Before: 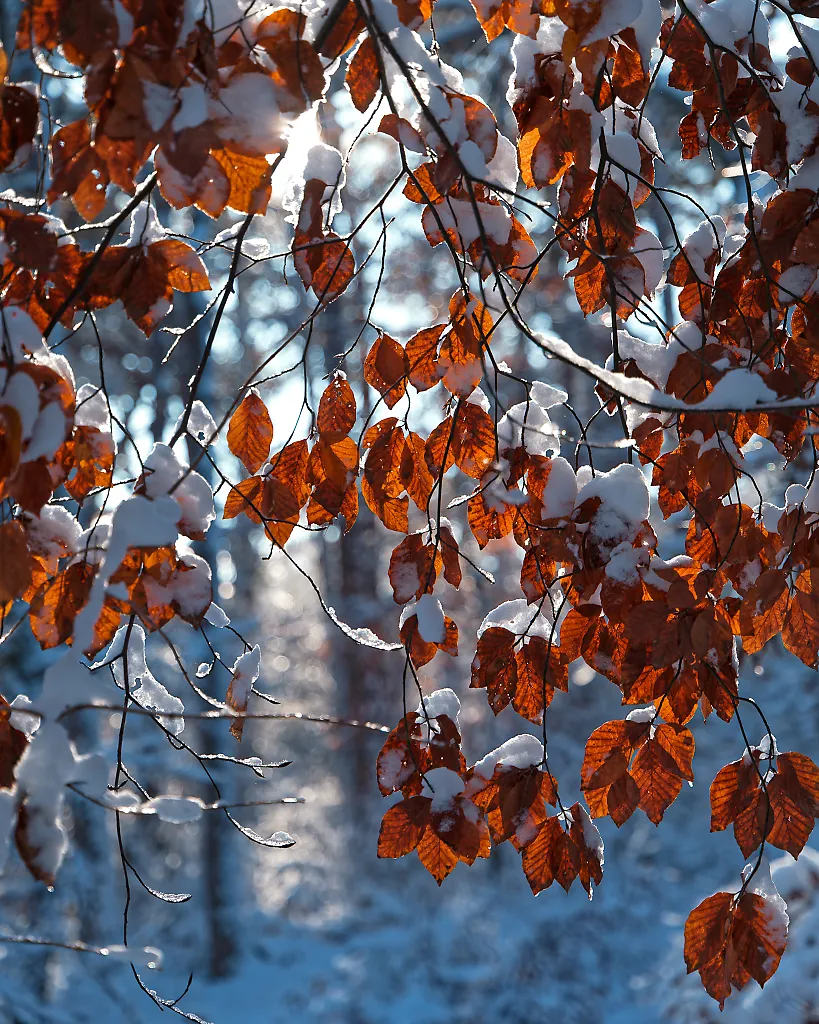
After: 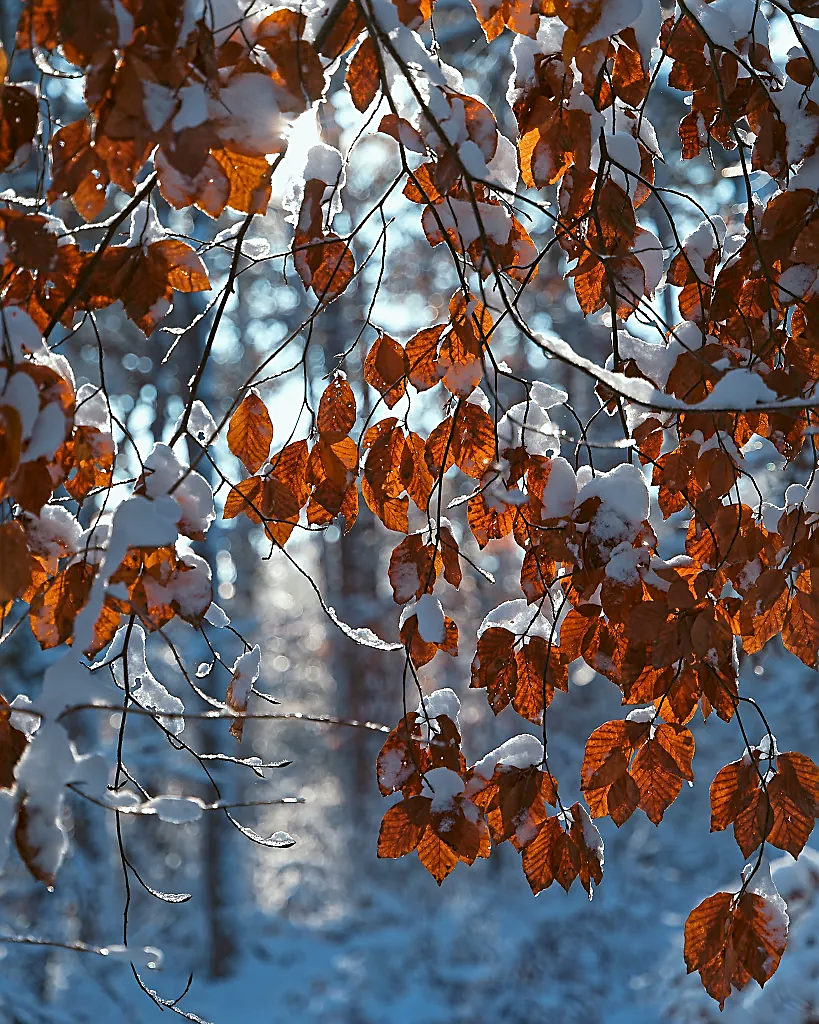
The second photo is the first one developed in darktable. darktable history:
color balance: lift [1.004, 1.002, 1.002, 0.998], gamma [1, 1.007, 1.002, 0.993], gain [1, 0.977, 1.013, 1.023], contrast -3.64%
sharpen: on, module defaults
